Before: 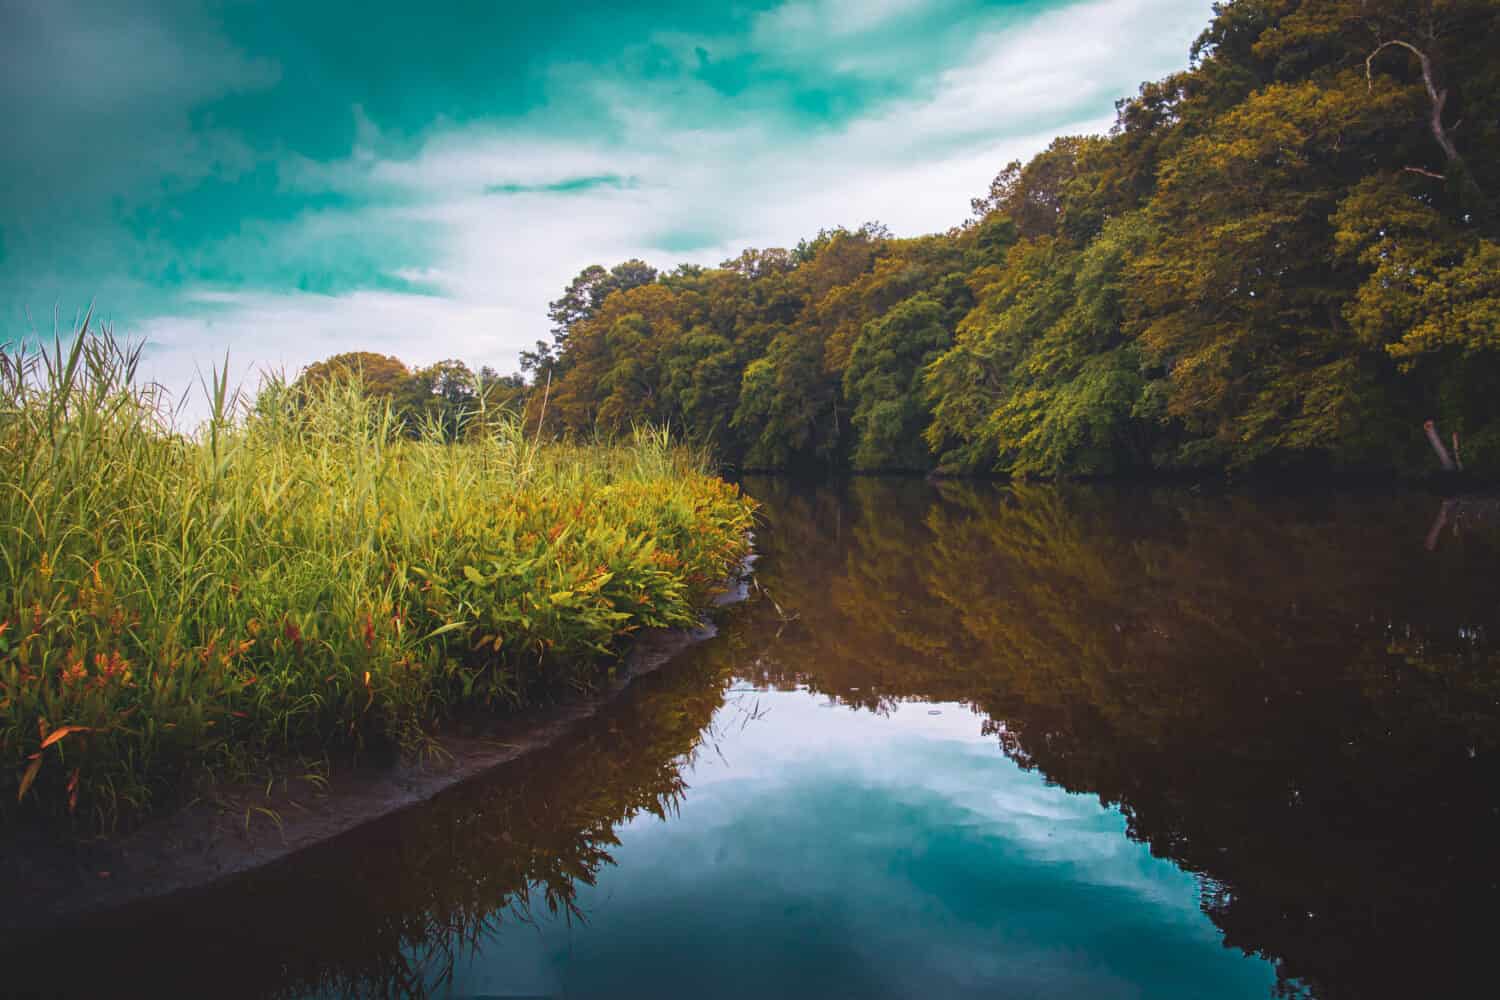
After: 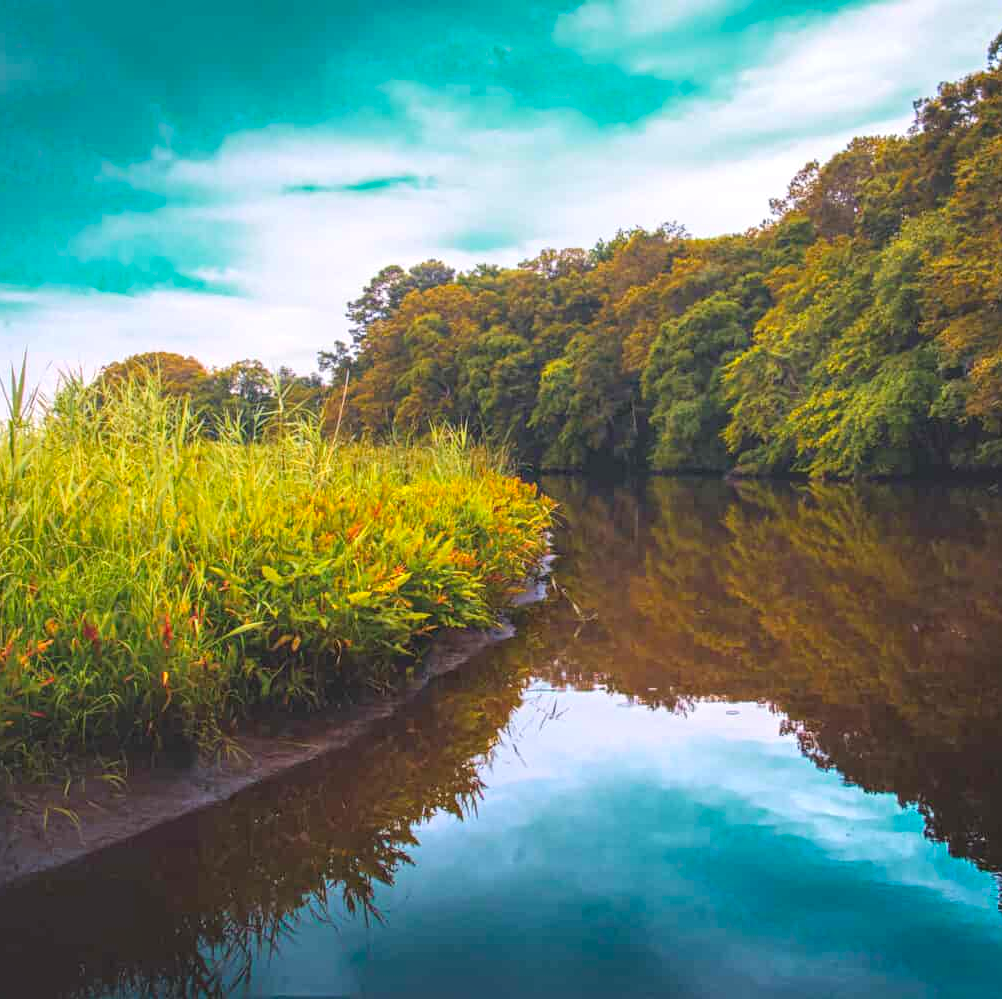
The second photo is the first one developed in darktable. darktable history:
crop and rotate: left 13.524%, right 19.62%
local contrast: detail 130%
contrast brightness saturation: contrast 0.067, brightness 0.173, saturation 0.417
